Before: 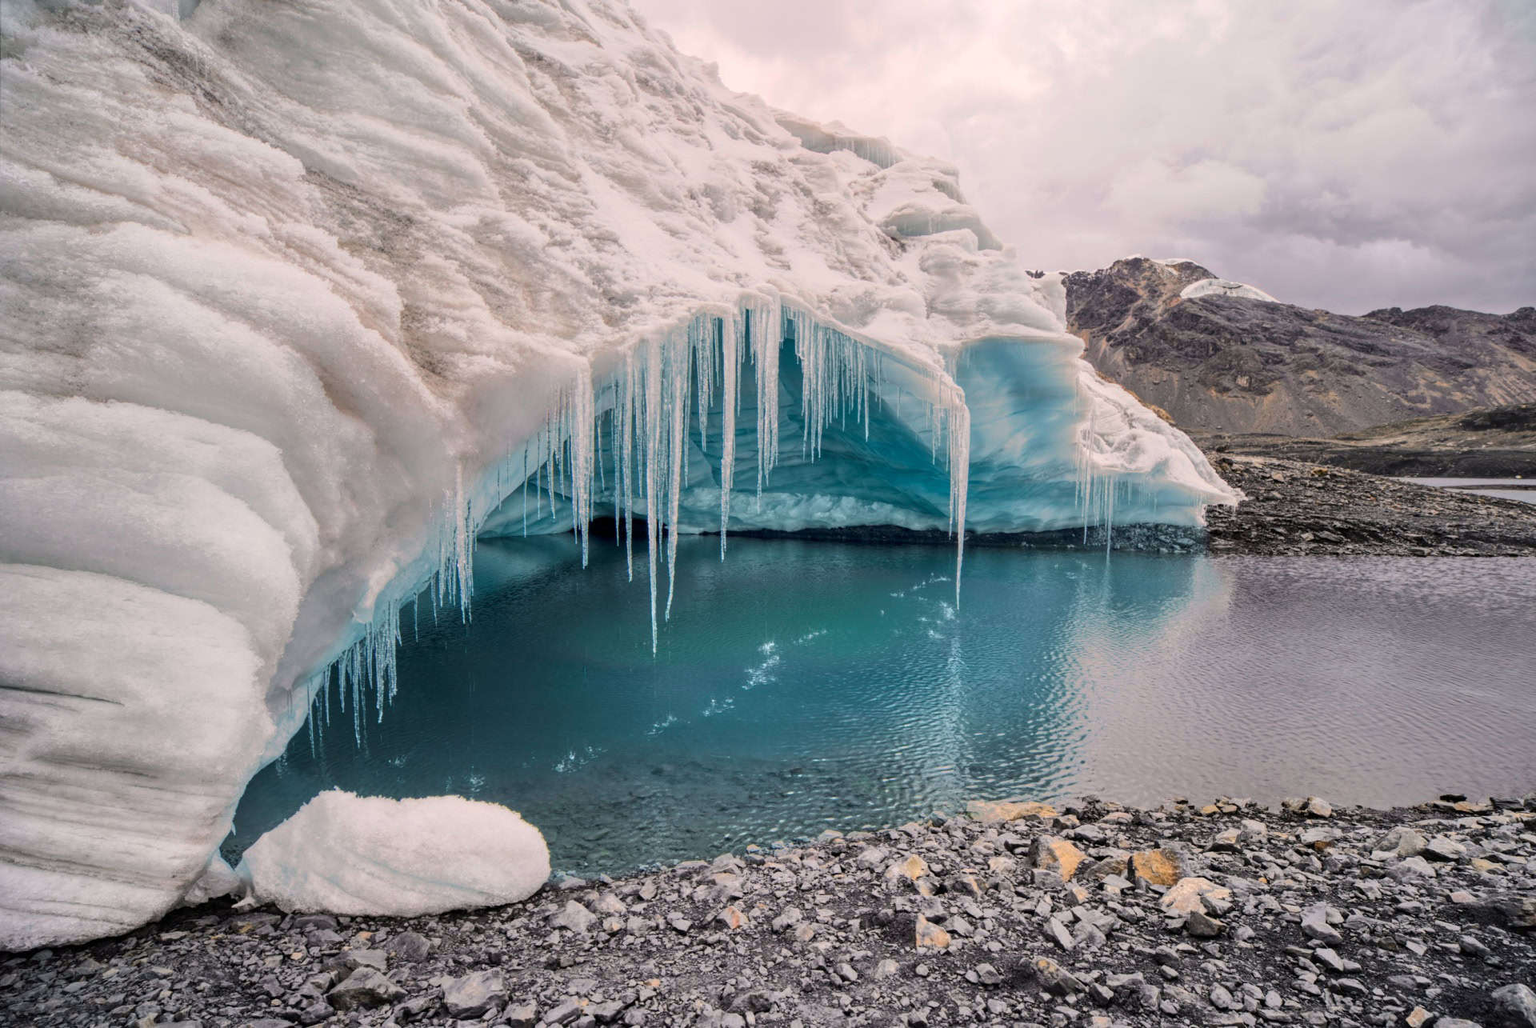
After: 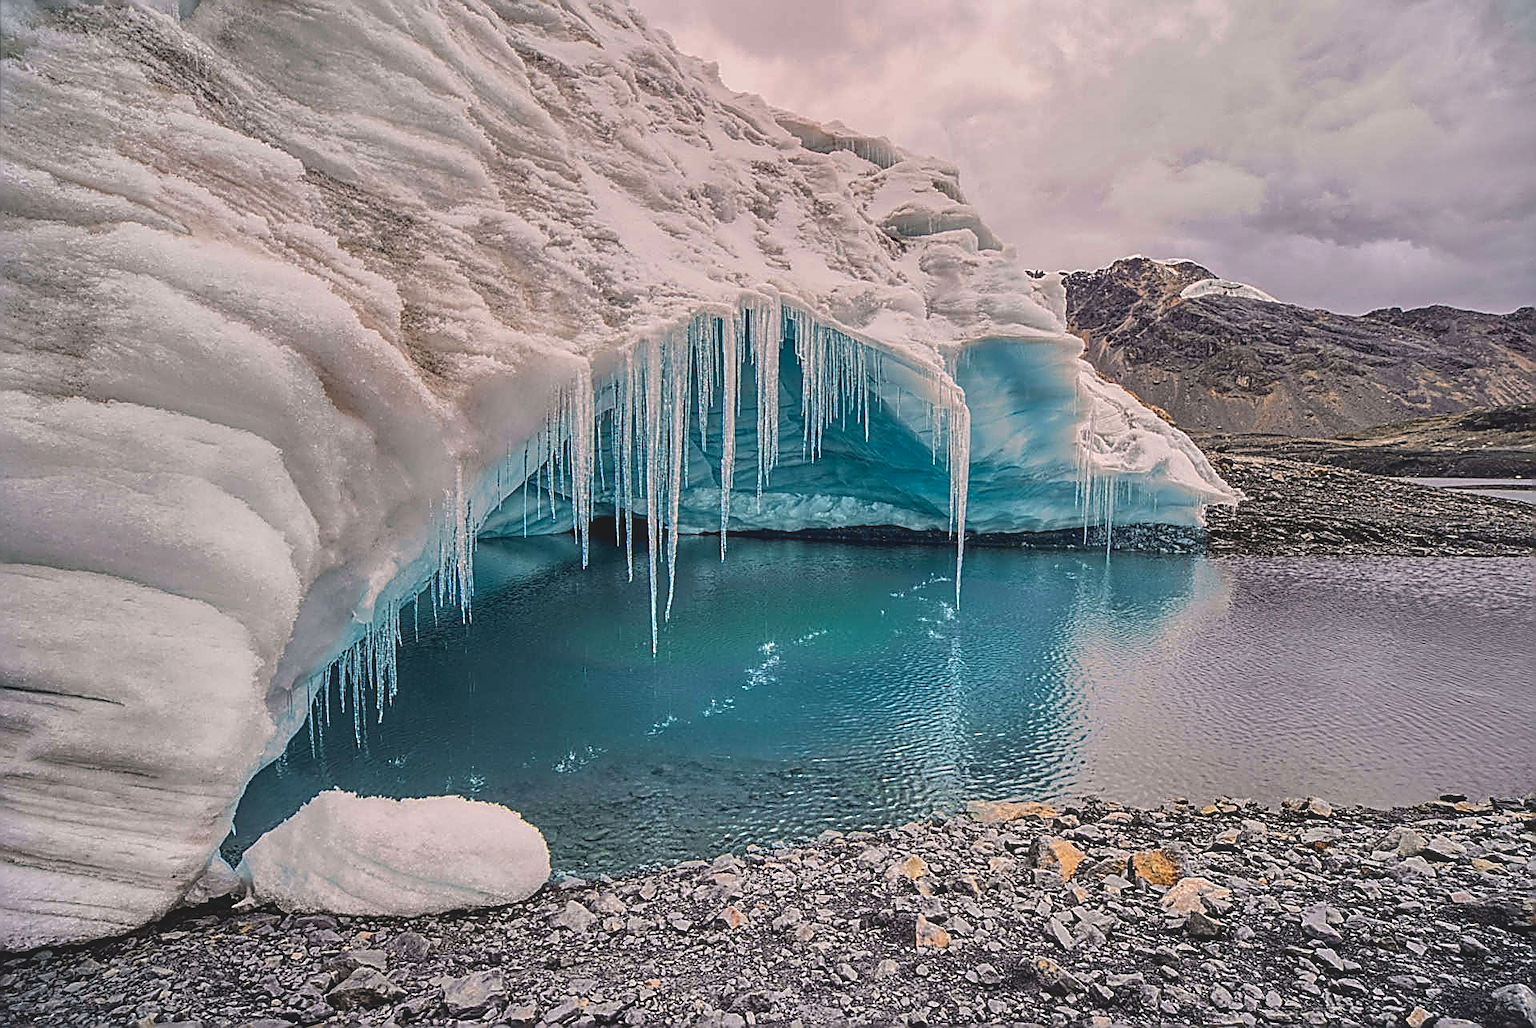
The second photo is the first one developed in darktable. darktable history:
sharpen: amount 2
shadows and highlights: soften with gaussian
color balance: contrast 10%
contrast brightness saturation: contrast -0.28
tone equalizer: on, module defaults
local contrast: detail 130%
